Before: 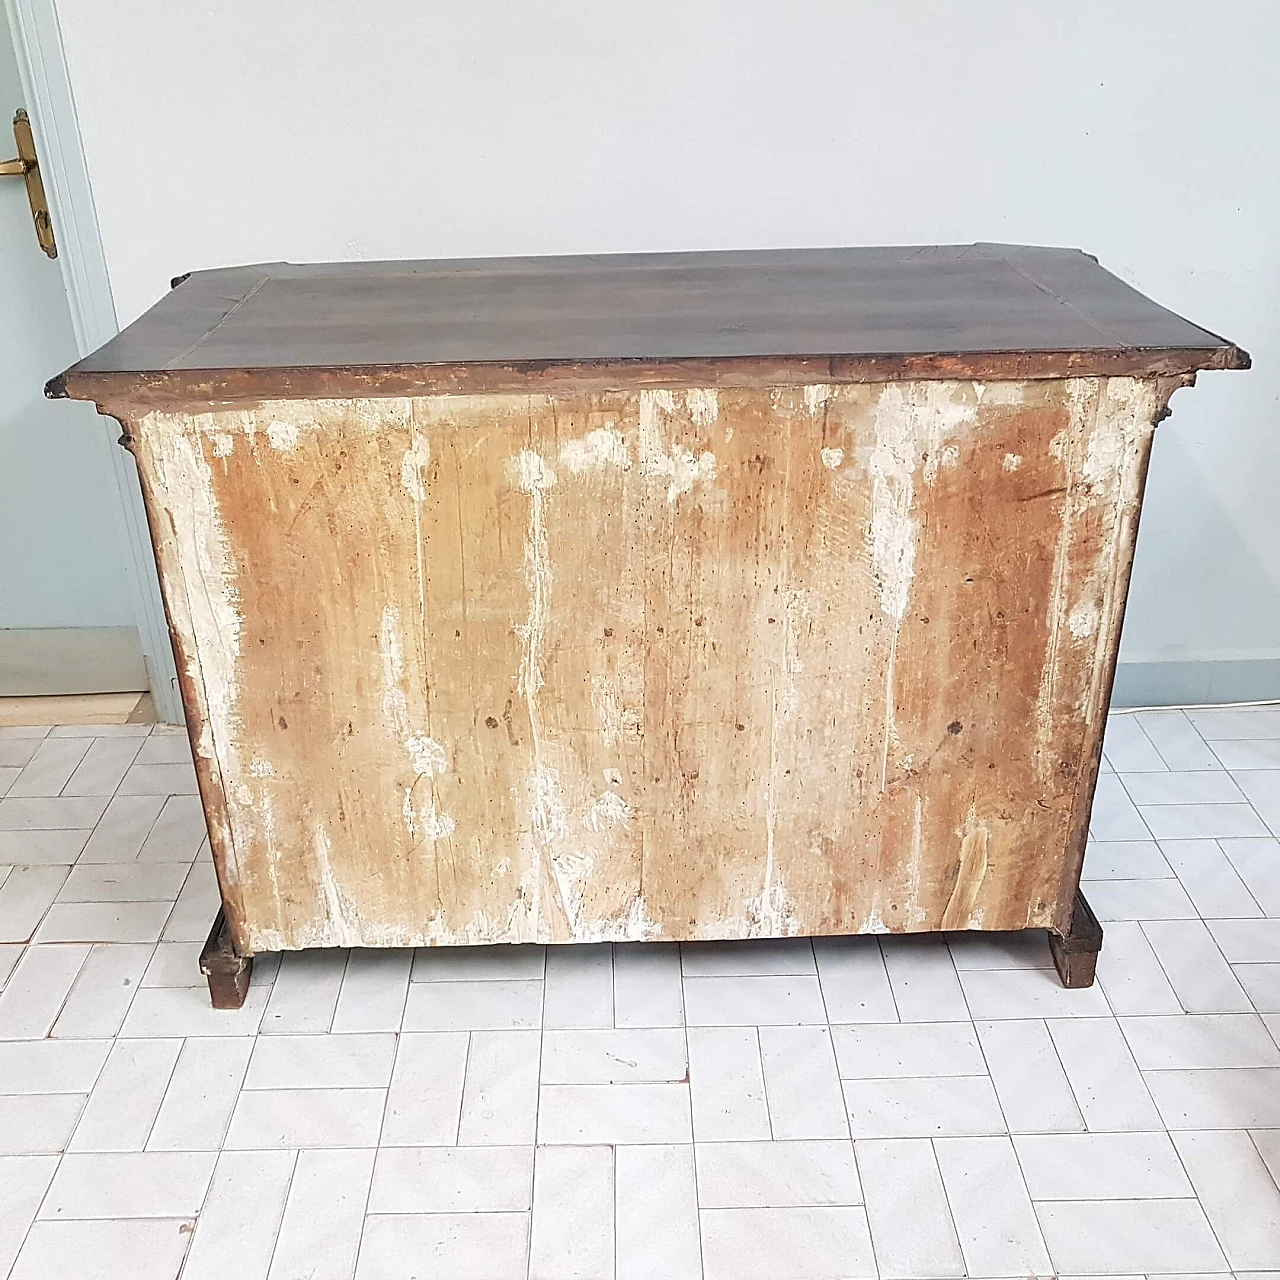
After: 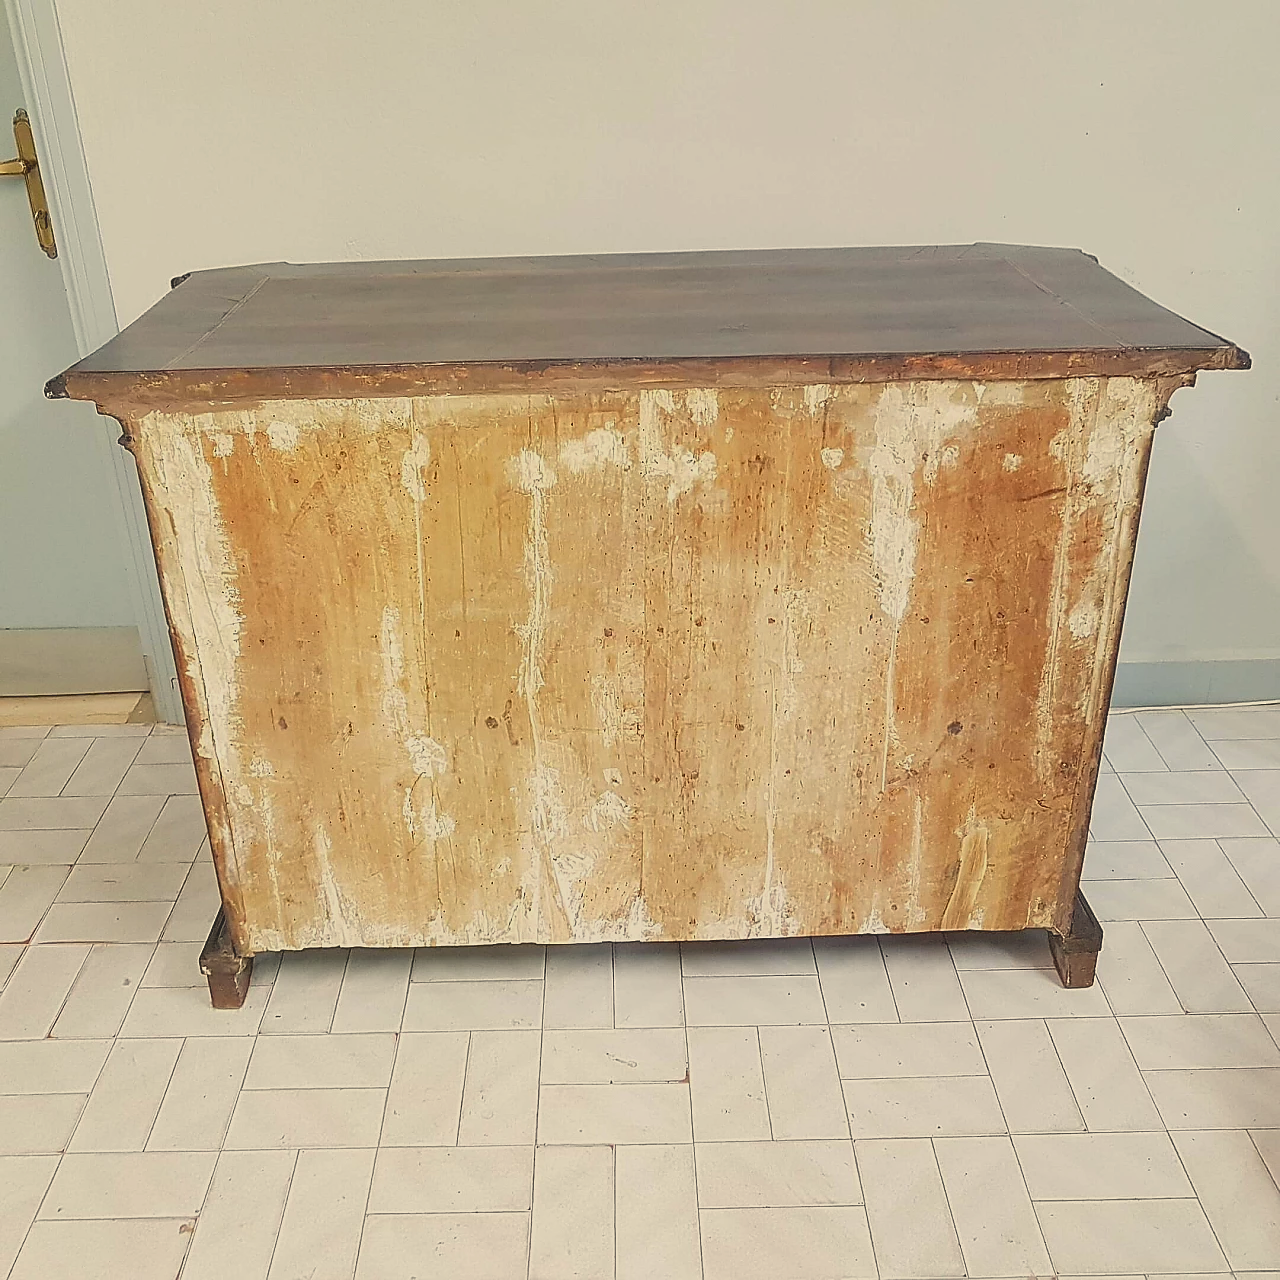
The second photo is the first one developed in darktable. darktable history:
sharpen: radius 1.027, threshold 1.108
color correction: highlights a* 1.46, highlights b* 17.04
contrast brightness saturation: contrast -0.284
local contrast: highlights 106%, shadows 98%, detail 120%, midtone range 0.2
